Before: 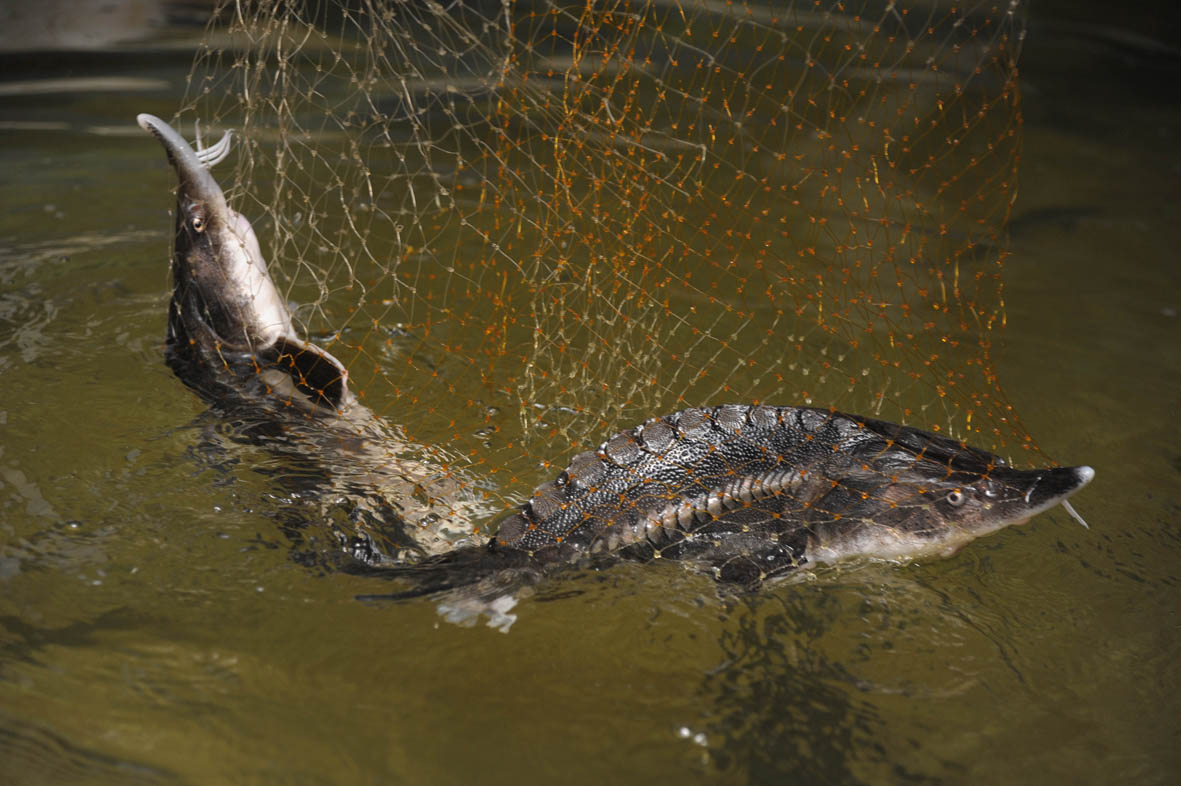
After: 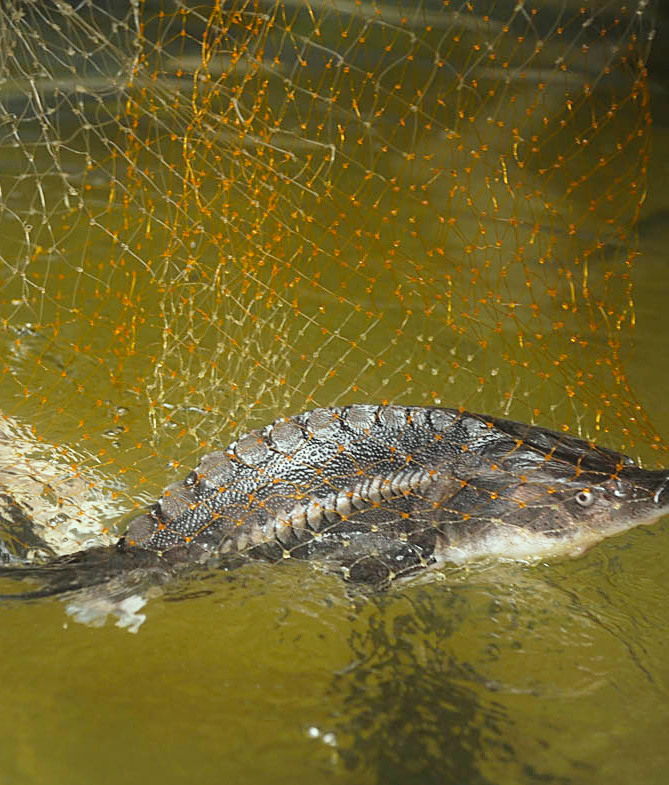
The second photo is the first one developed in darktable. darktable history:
crop: left 31.458%, top 0%, right 11.876%
base curve: curves: ch0 [(0, 0) (0.012, 0.01) (0.073, 0.168) (0.31, 0.711) (0.645, 0.957) (1, 1)], preserve colors none
contrast equalizer: octaves 7, y [[0.6 ×6], [0.55 ×6], [0 ×6], [0 ×6], [0 ×6]], mix -1
sharpen: on, module defaults
color correction: highlights a* -6.69, highlights b* 0.49
